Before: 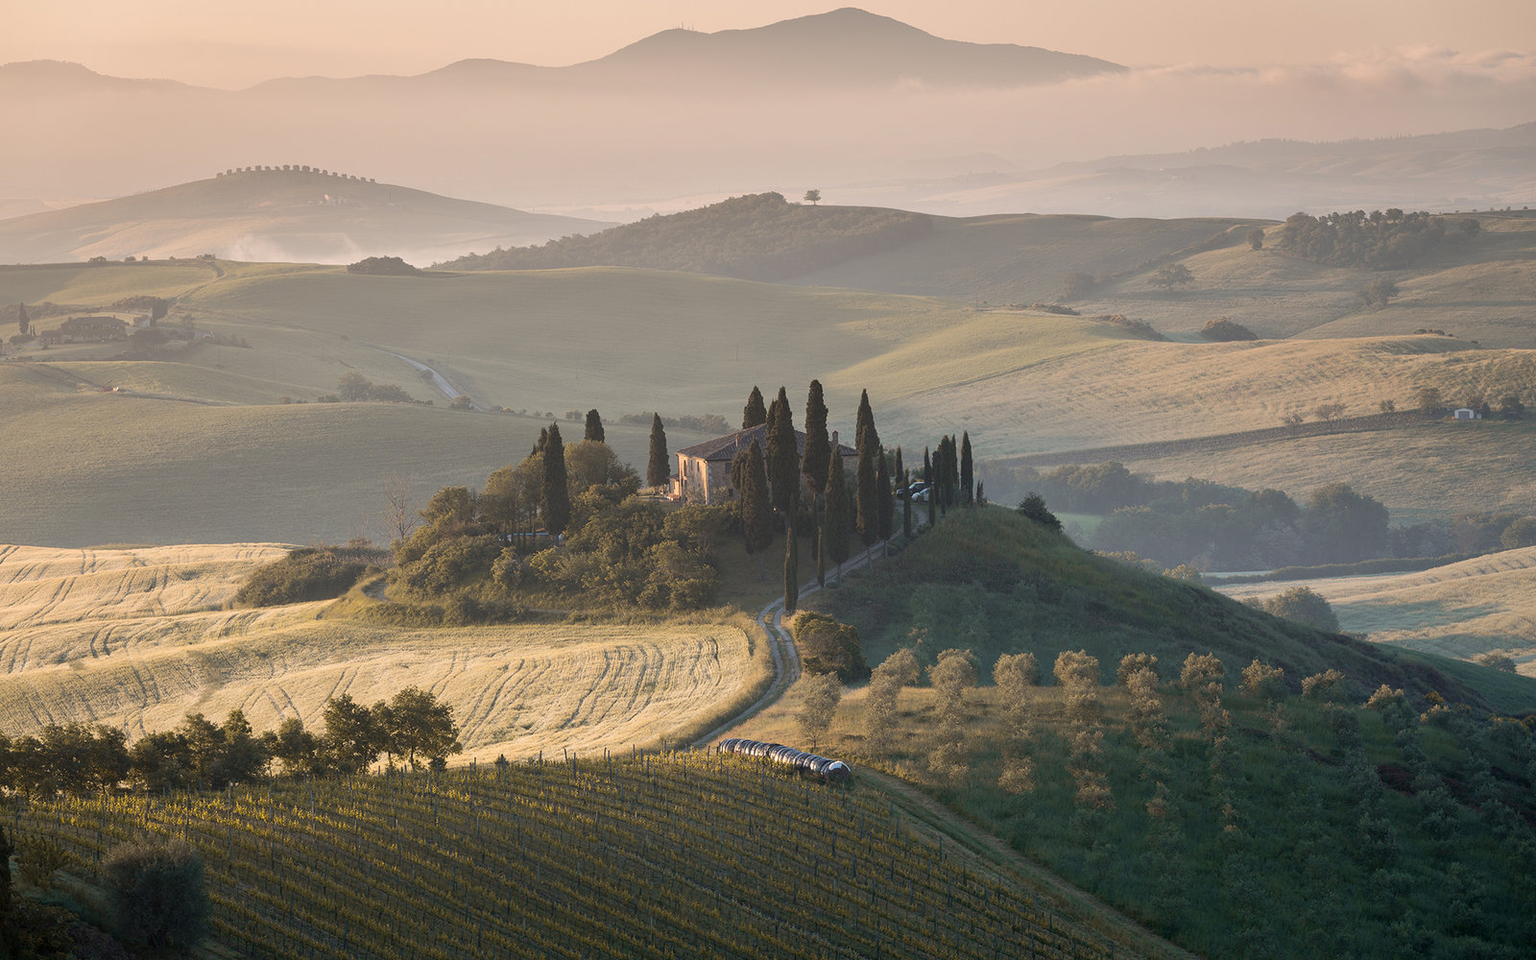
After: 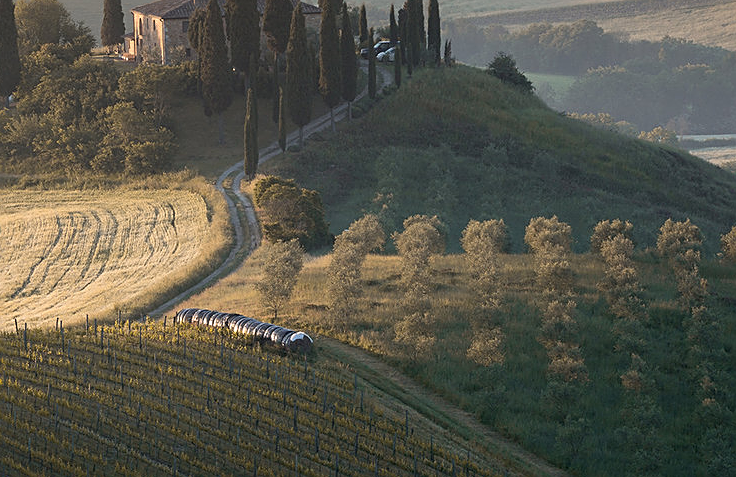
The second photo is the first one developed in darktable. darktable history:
sharpen: on, module defaults
crop: left 35.85%, top 46.169%, right 18.147%, bottom 6.035%
